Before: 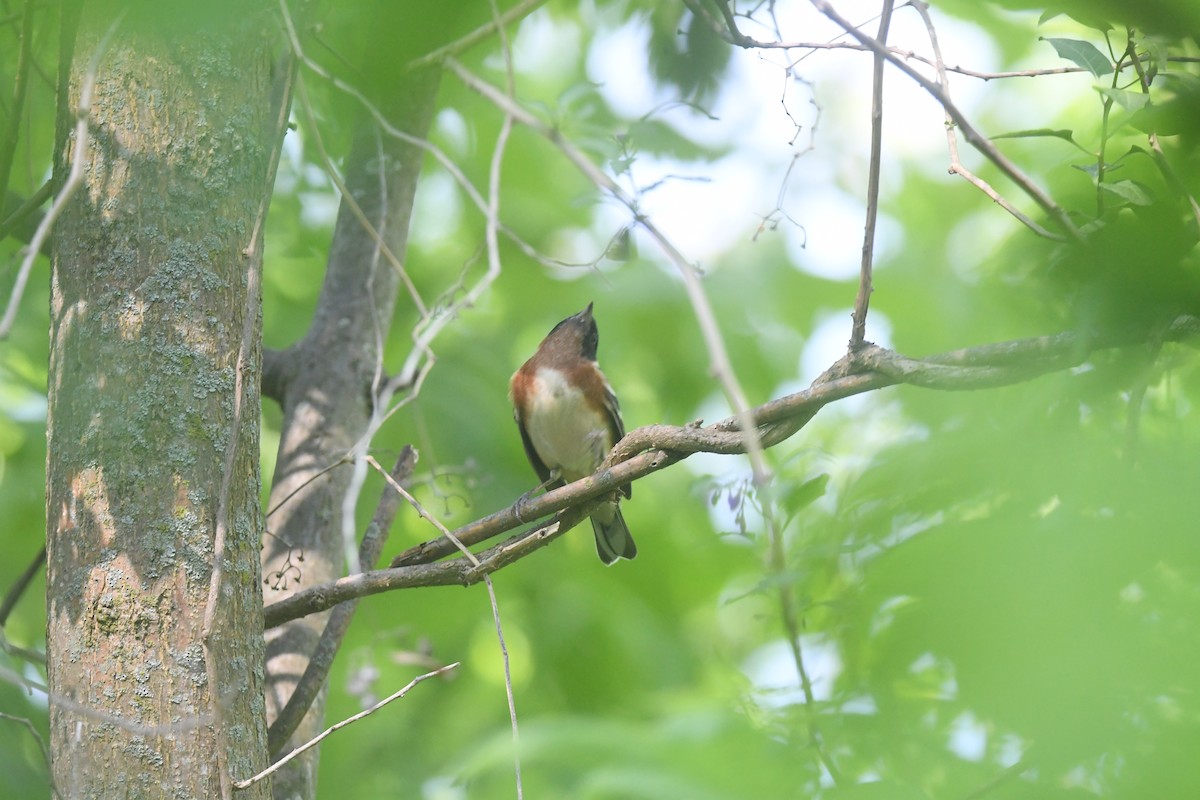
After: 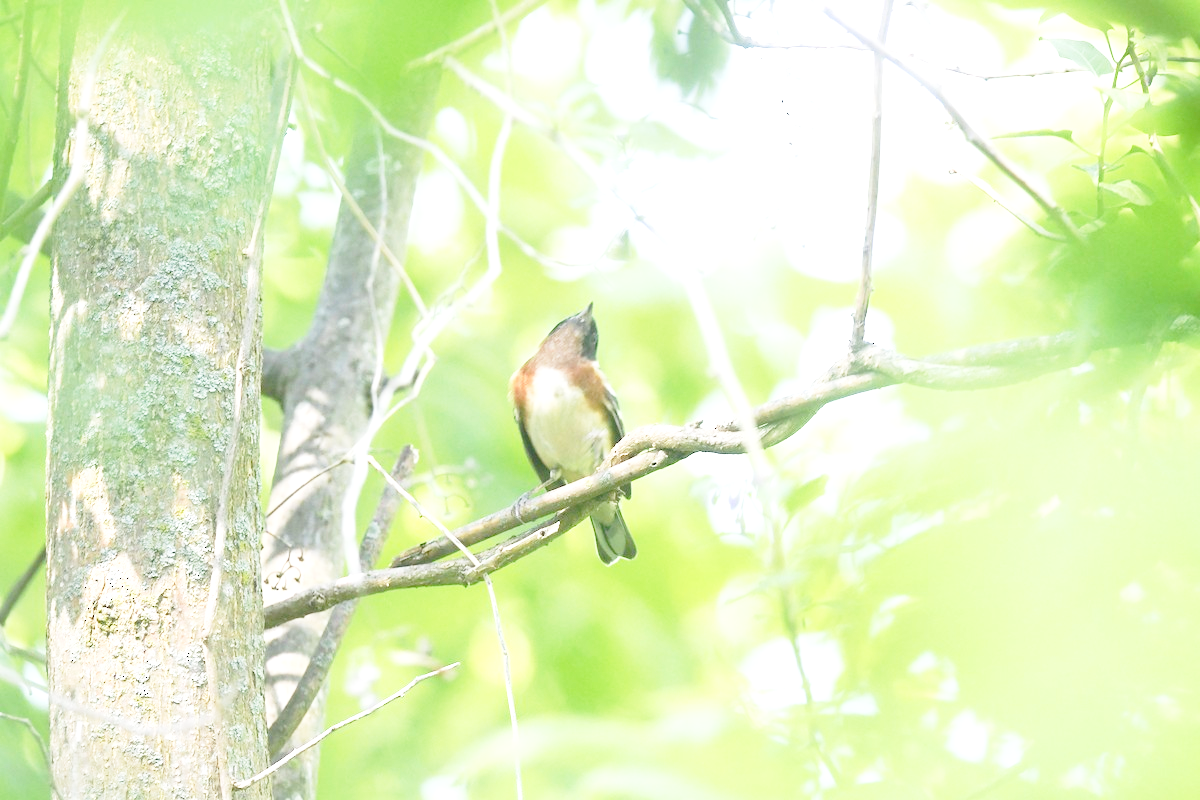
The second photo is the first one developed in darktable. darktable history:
base curve: curves: ch0 [(0, 0) (0.028, 0.03) (0.121, 0.232) (0.46, 0.748) (0.859, 0.968) (1, 1)], exposure shift 0.575, preserve colors none
exposure: black level correction 0, exposure 1 EV, compensate highlight preservation false
